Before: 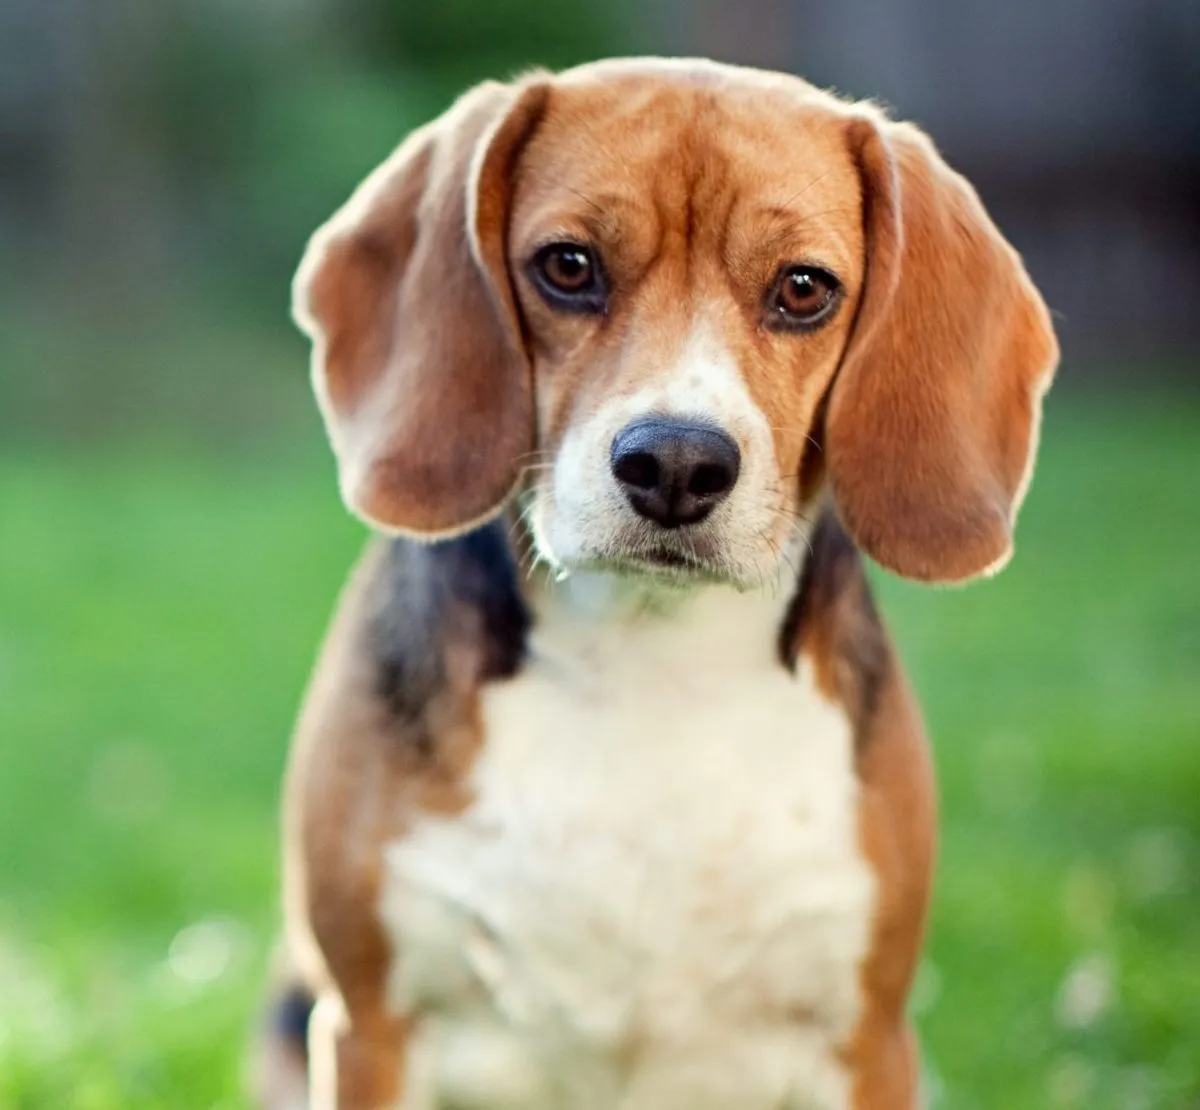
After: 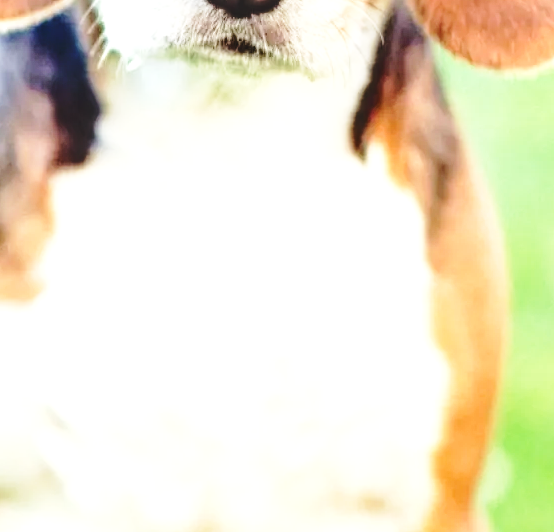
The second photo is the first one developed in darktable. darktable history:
local contrast: on, module defaults
tone curve: curves: ch0 [(0, 0) (0.003, 0.068) (0.011, 0.079) (0.025, 0.092) (0.044, 0.107) (0.069, 0.121) (0.1, 0.134) (0.136, 0.16) (0.177, 0.198) (0.224, 0.242) (0.277, 0.312) (0.335, 0.384) (0.399, 0.461) (0.468, 0.539) (0.543, 0.622) (0.623, 0.691) (0.709, 0.763) (0.801, 0.833) (0.898, 0.909) (1, 1)], color space Lab, independent channels, preserve colors none
exposure: black level correction 0, exposure 0.5 EV, compensate highlight preservation false
tone equalizer: -8 EV -0.441 EV, -7 EV -0.359 EV, -6 EV -0.307 EV, -5 EV -0.211 EV, -3 EV 0.198 EV, -2 EV 0.352 EV, -1 EV 0.371 EV, +0 EV 0.406 EV
base curve: curves: ch0 [(0, 0) (0.028, 0.03) (0.121, 0.232) (0.46, 0.748) (0.859, 0.968) (1, 1)], preserve colors none
crop: left 35.751%, top 46.106%, right 18.076%, bottom 5.927%
